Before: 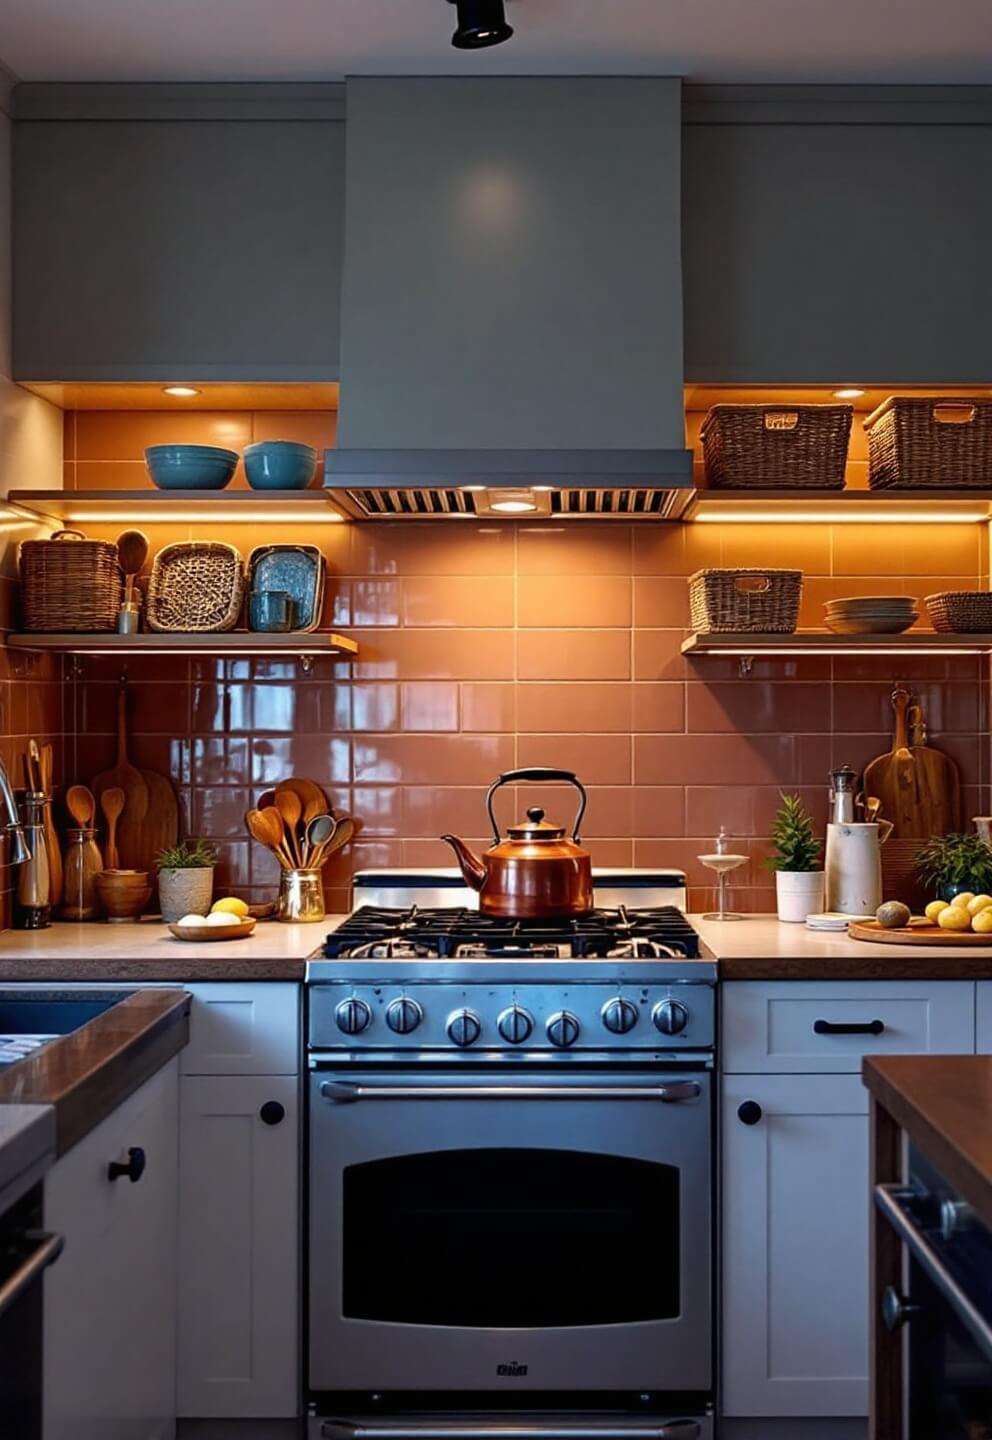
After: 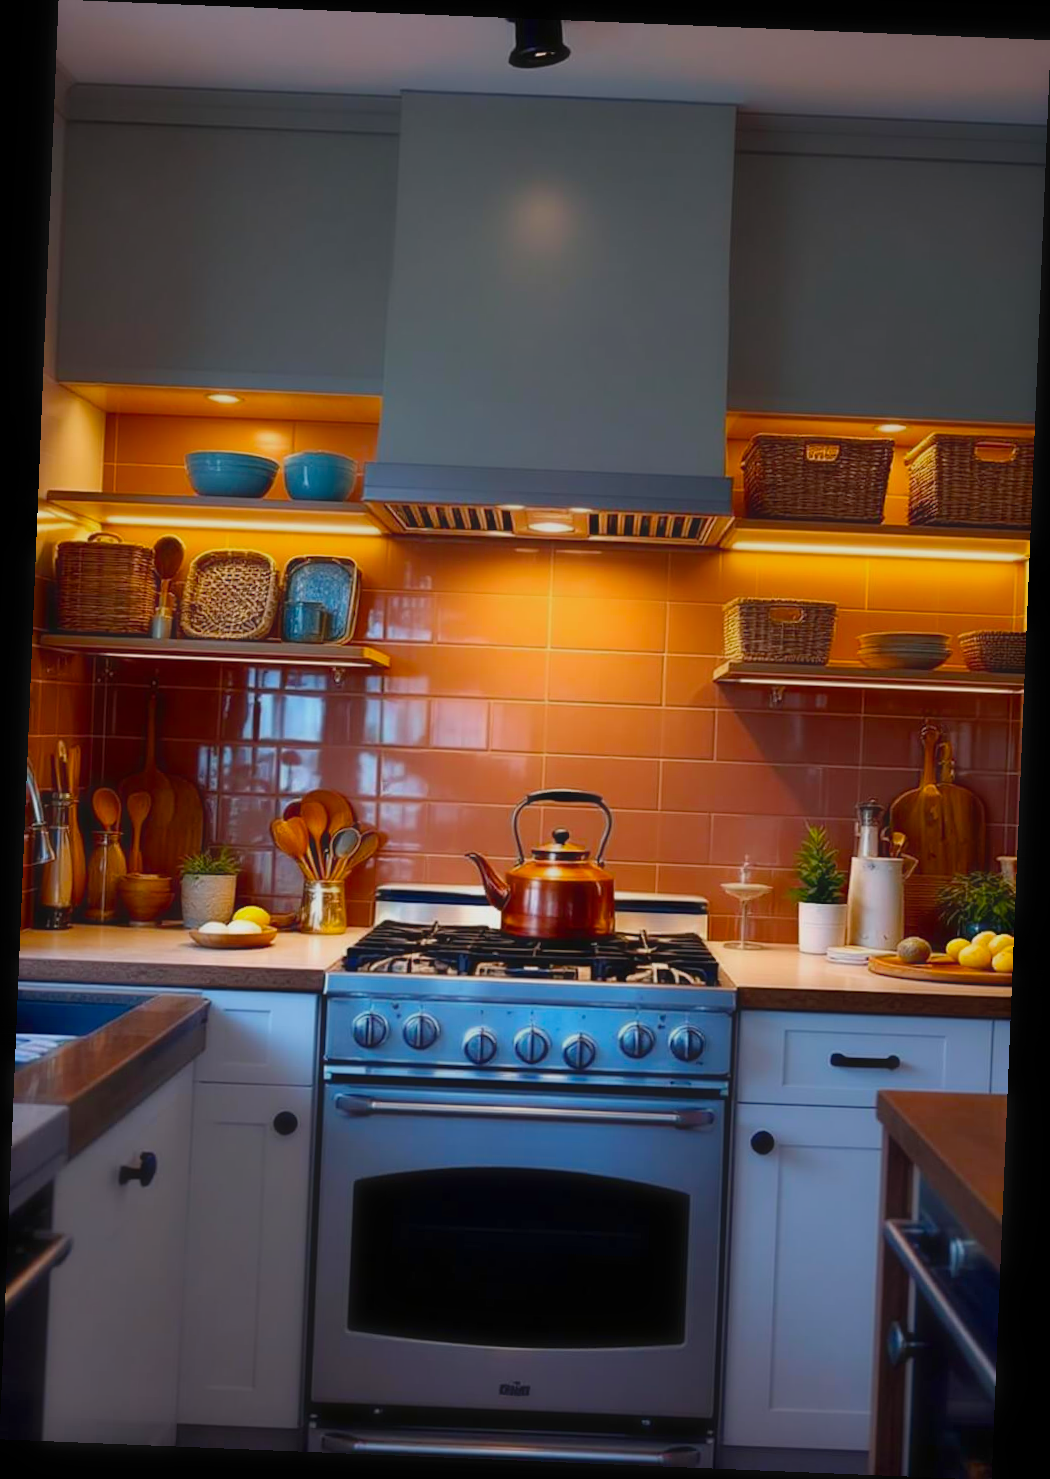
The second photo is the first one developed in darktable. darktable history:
color balance rgb: perceptual saturation grading › global saturation 29.669%, contrast -10.228%
crop and rotate: angle -2.35°
contrast equalizer: y [[0.5, 0.501, 0.525, 0.597, 0.58, 0.514], [0.5 ×6], [0.5 ×6], [0 ×6], [0 ×6]], mix -0.983
